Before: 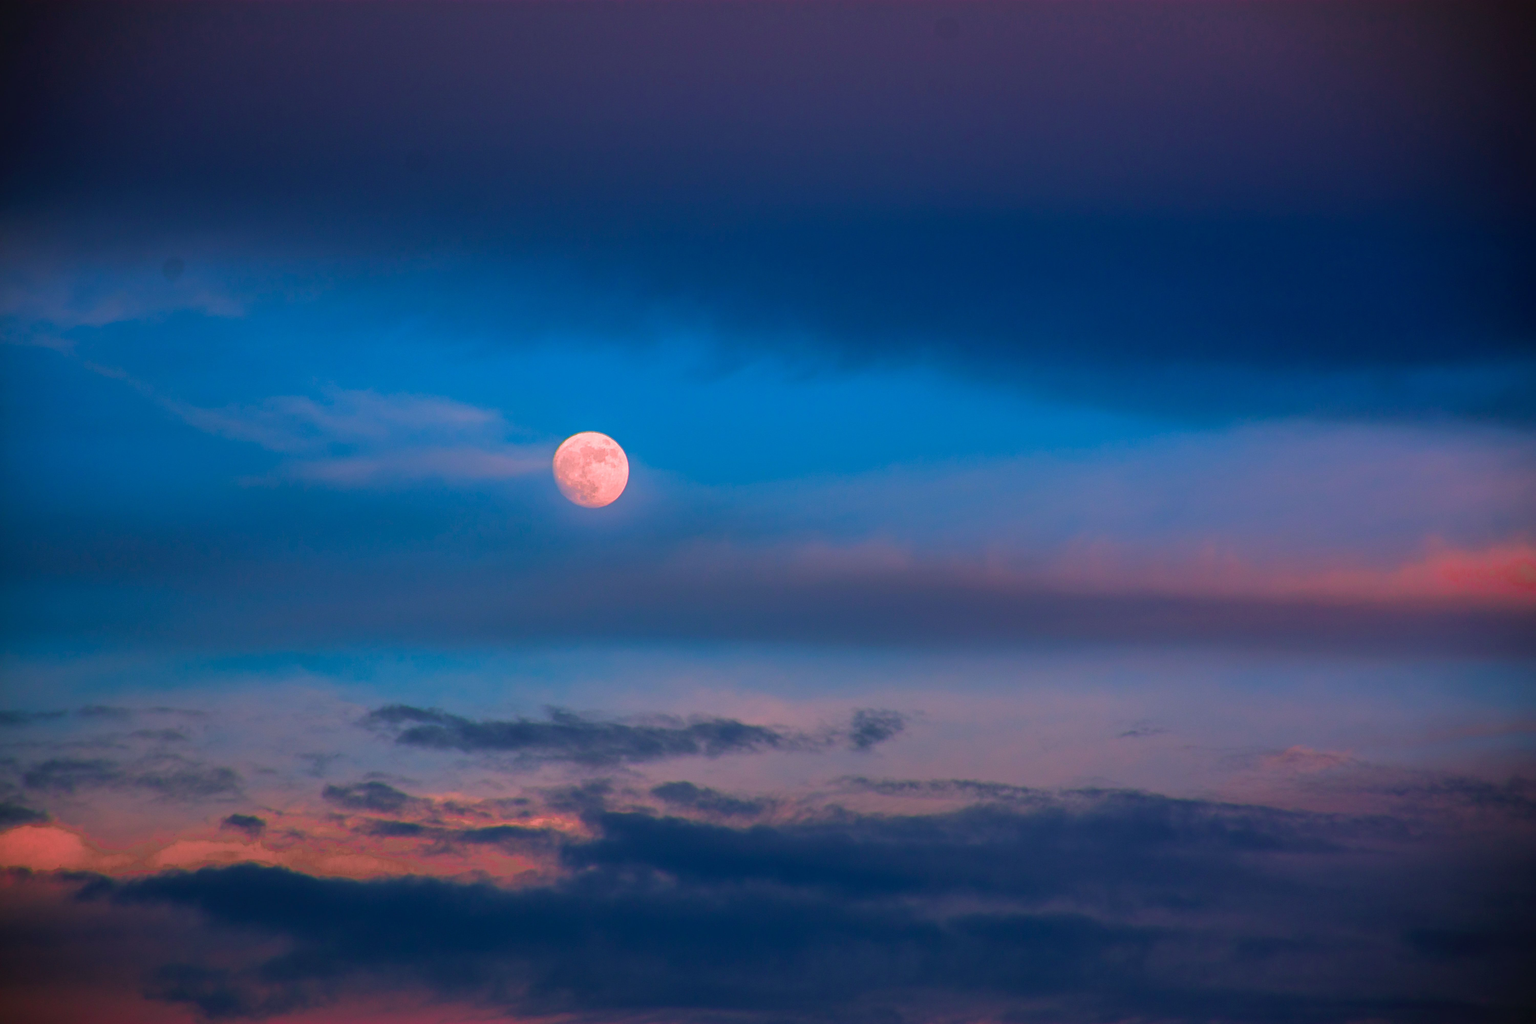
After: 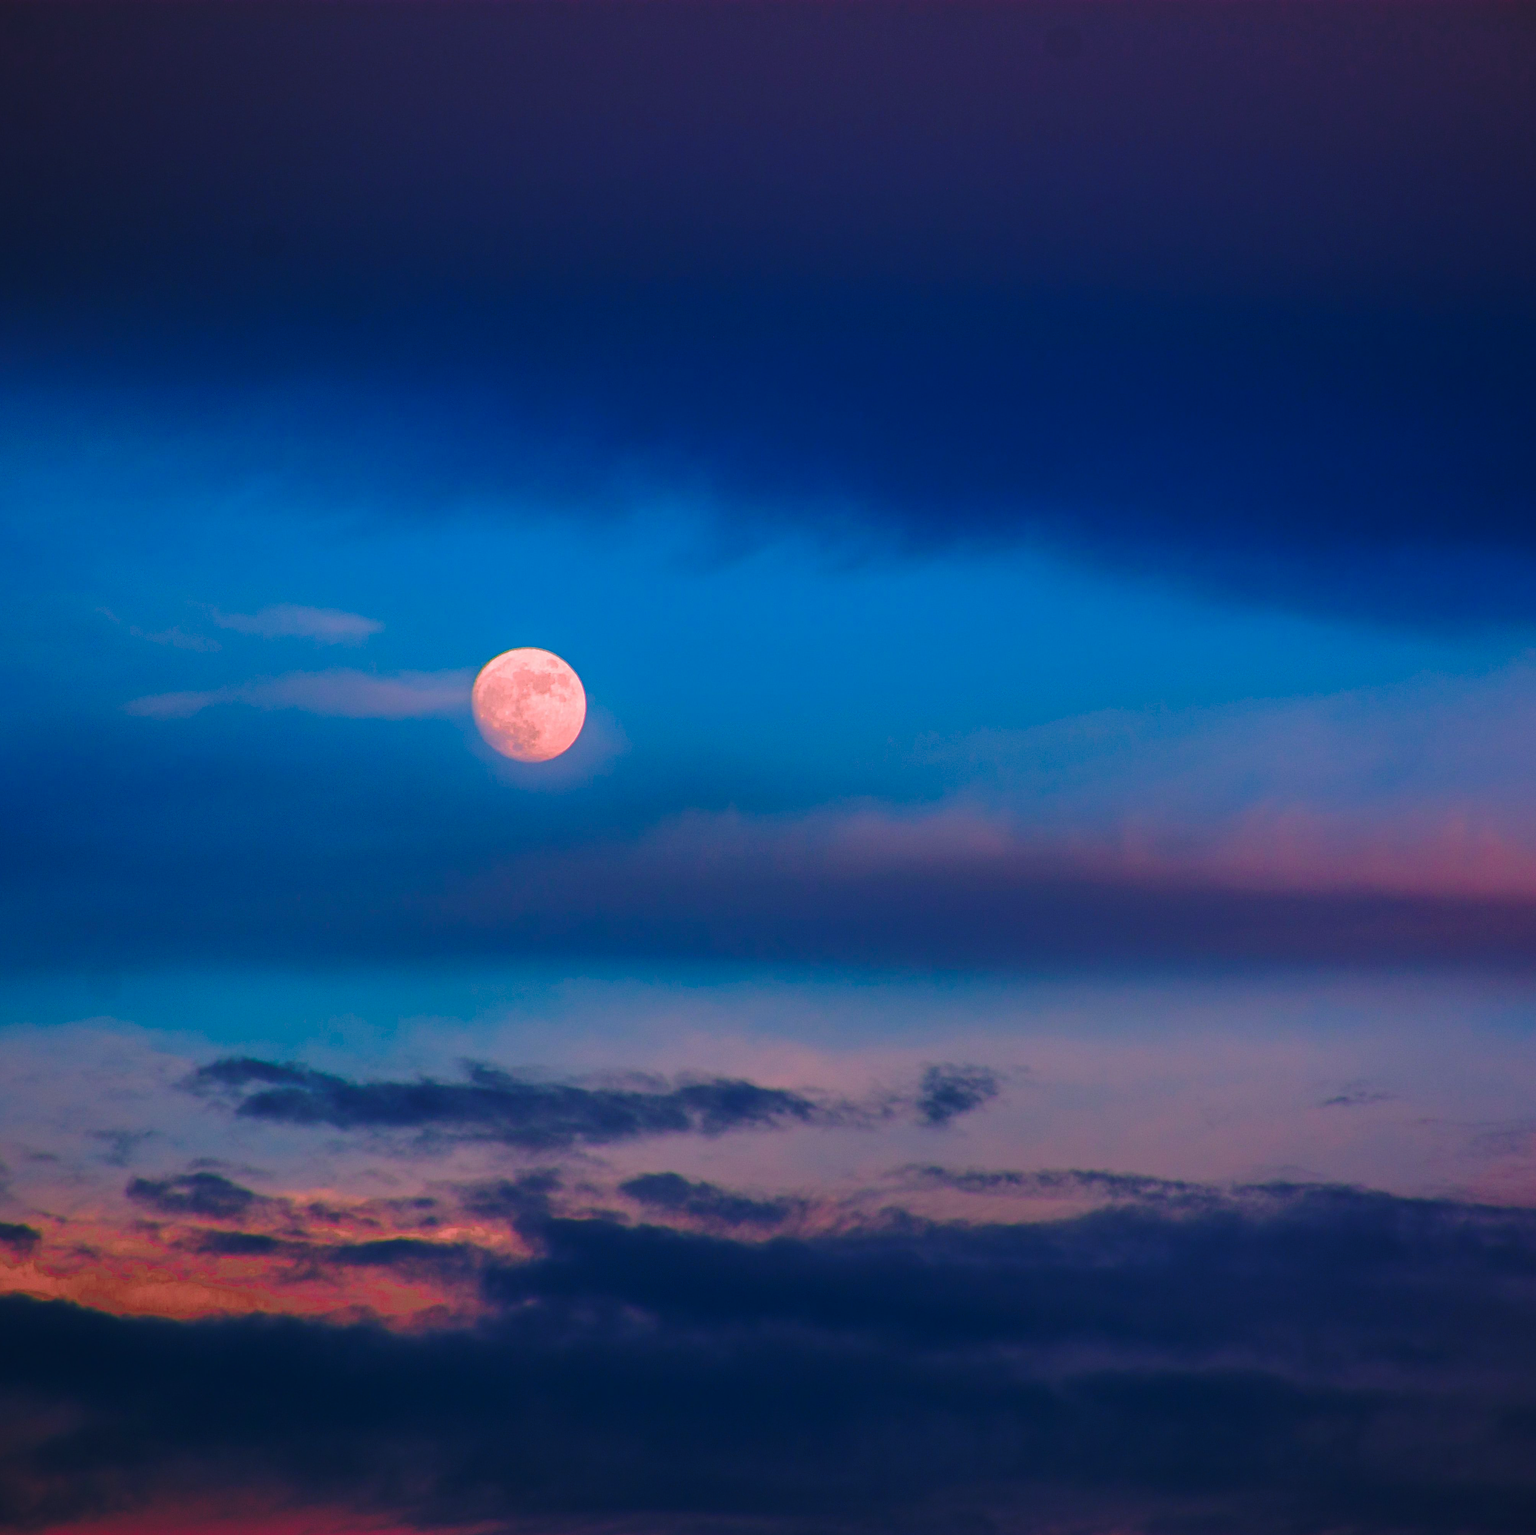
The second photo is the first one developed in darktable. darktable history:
crop and rotate: left 15.546%, right 17.787%
base curve: curves: ch0 [(0, 0) (0.073, 0.04) (0.157, 0.139) (0.492, 0.492) (0.758, 0.758) (1, 1)], preserve colors none
